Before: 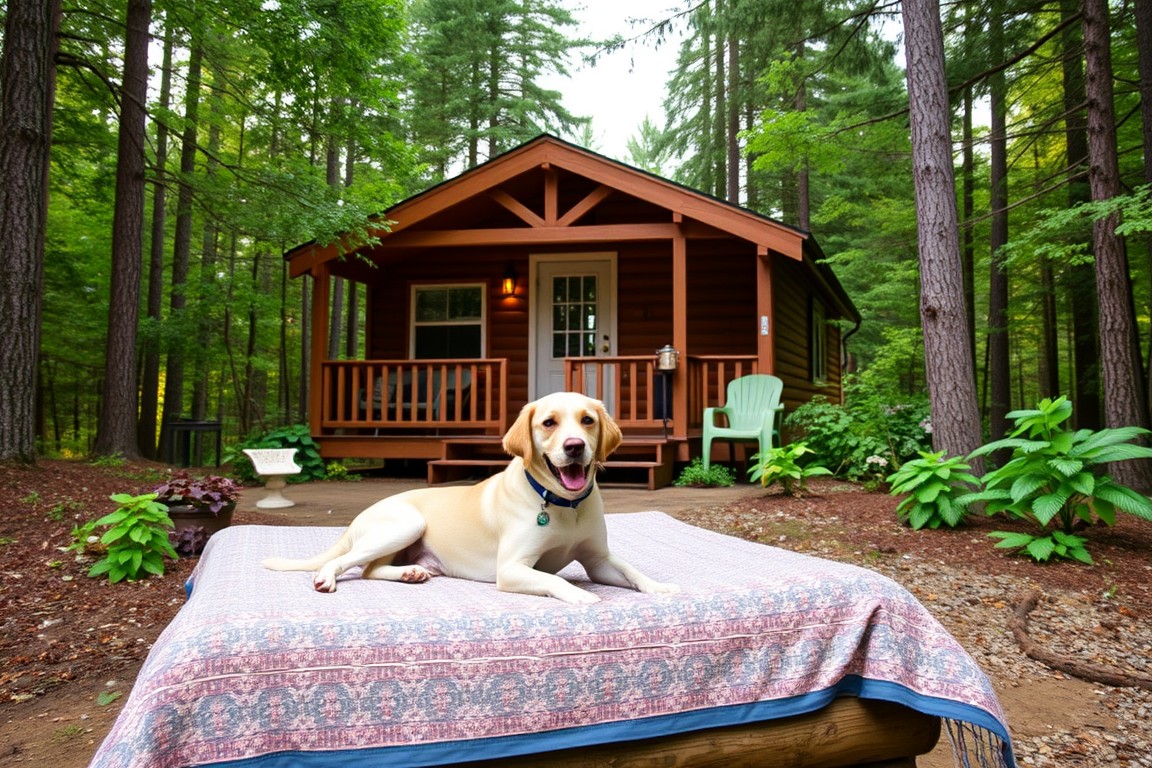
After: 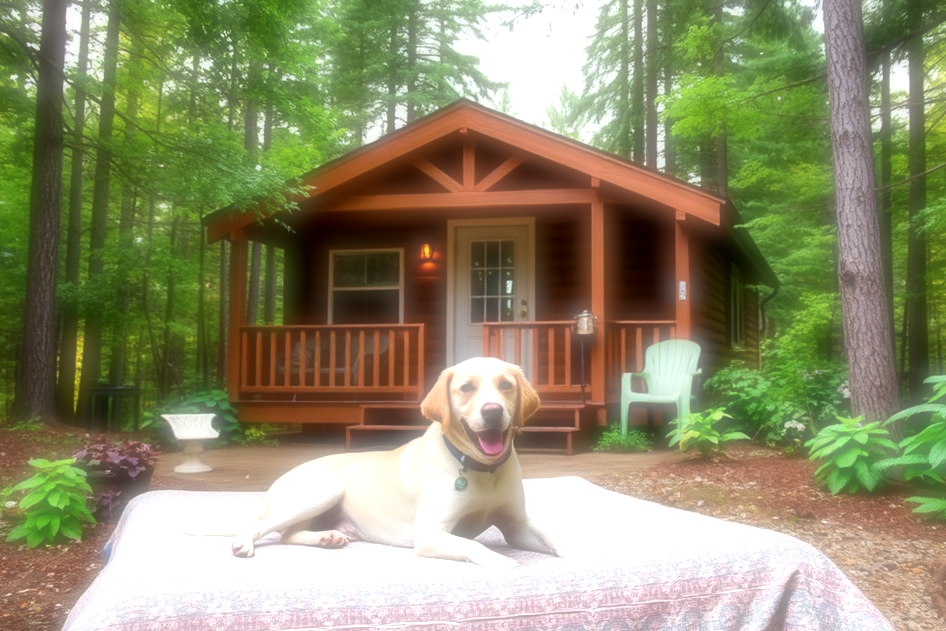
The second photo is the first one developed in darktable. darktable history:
crop and rotate: left 7.196%, top 4.574%, right 10.605%, bottom 13.178%
local contrast: mode bilateral grid, contrast 20, coarseness 100, detail 150%, midtone range 0.2
tone equalizer: on, module defaults
exposure: black level correction 0, exposure 0.5 EV, compensate highlight preservation false
soften: on, module defaults
